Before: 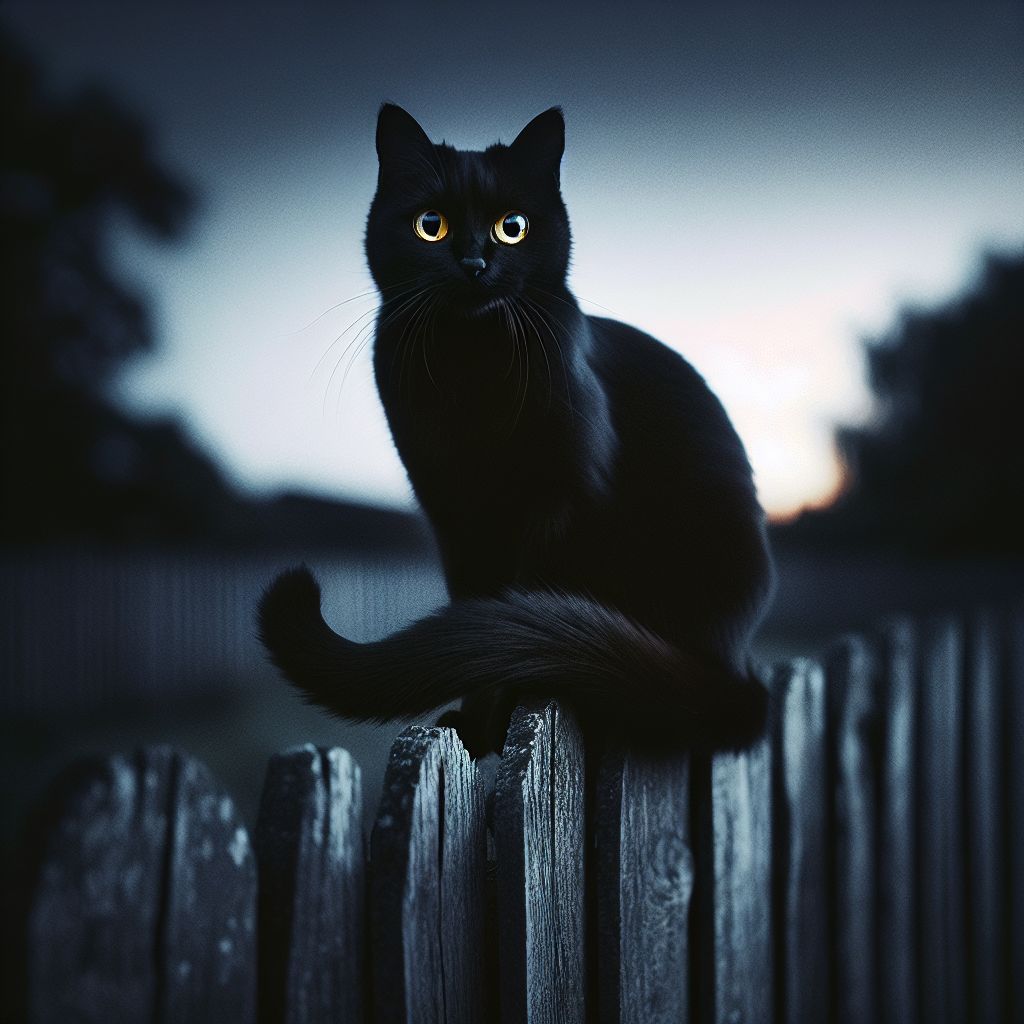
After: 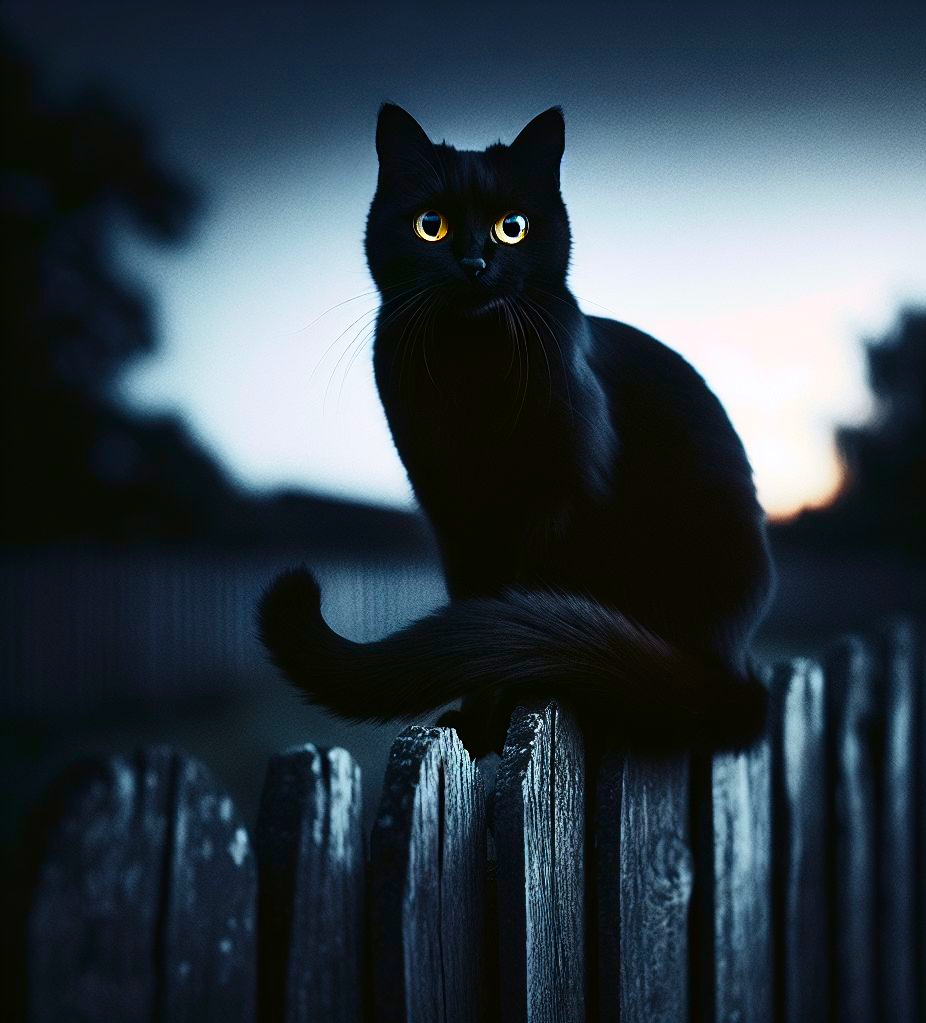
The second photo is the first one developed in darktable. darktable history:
contrast brightness saturation: contrast 0.22
color balance rgb: perceptual saturation grading › global saturation 20%, global vibrance 20%
crop: right 9.509%, bottom 0.031%
